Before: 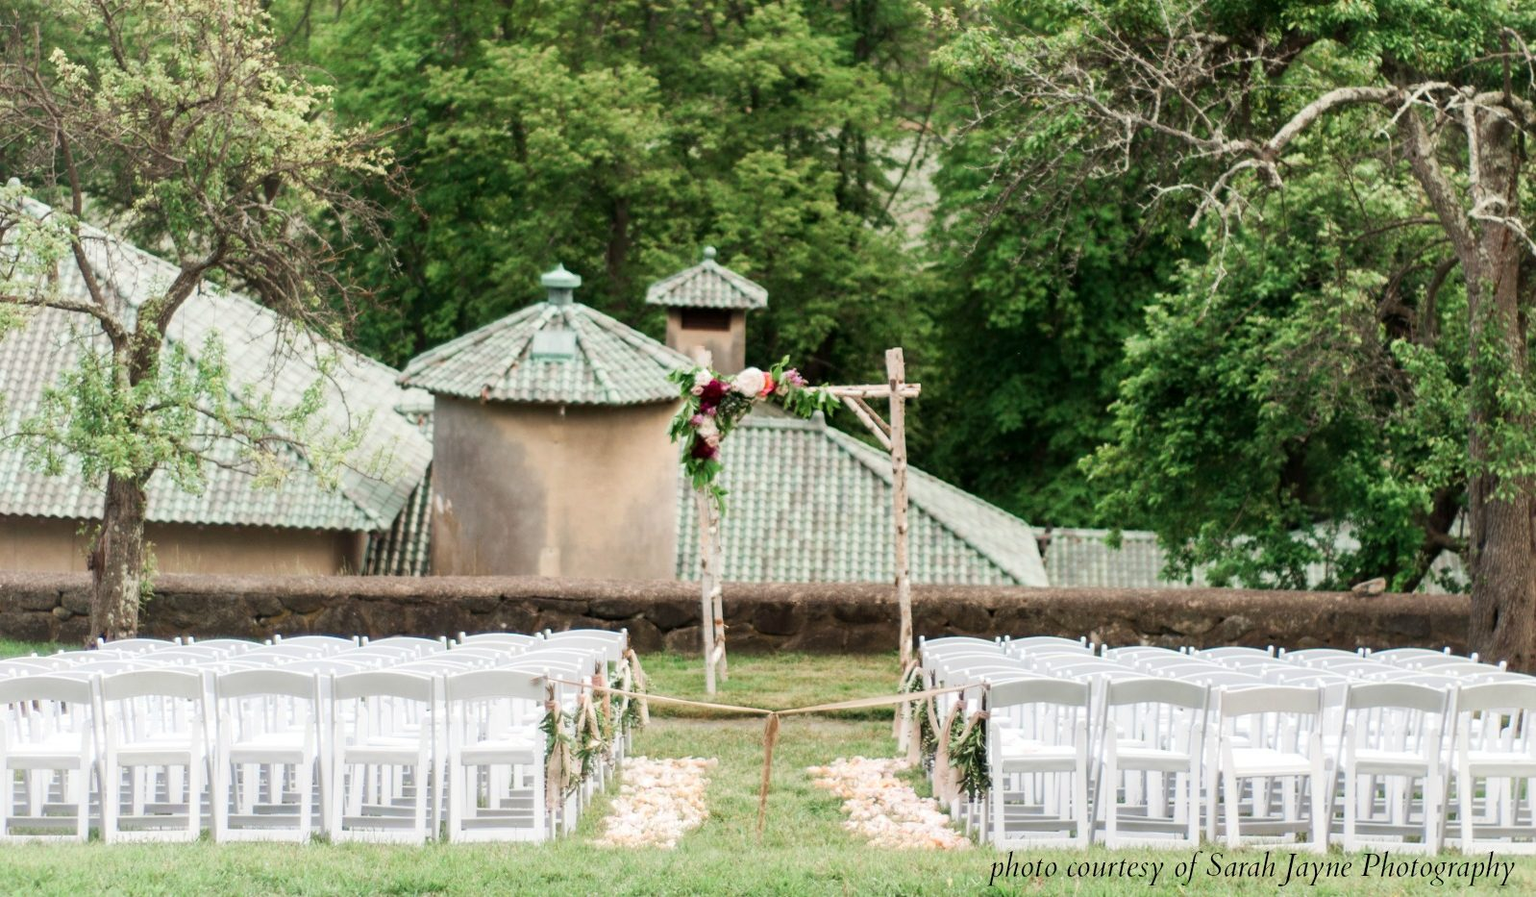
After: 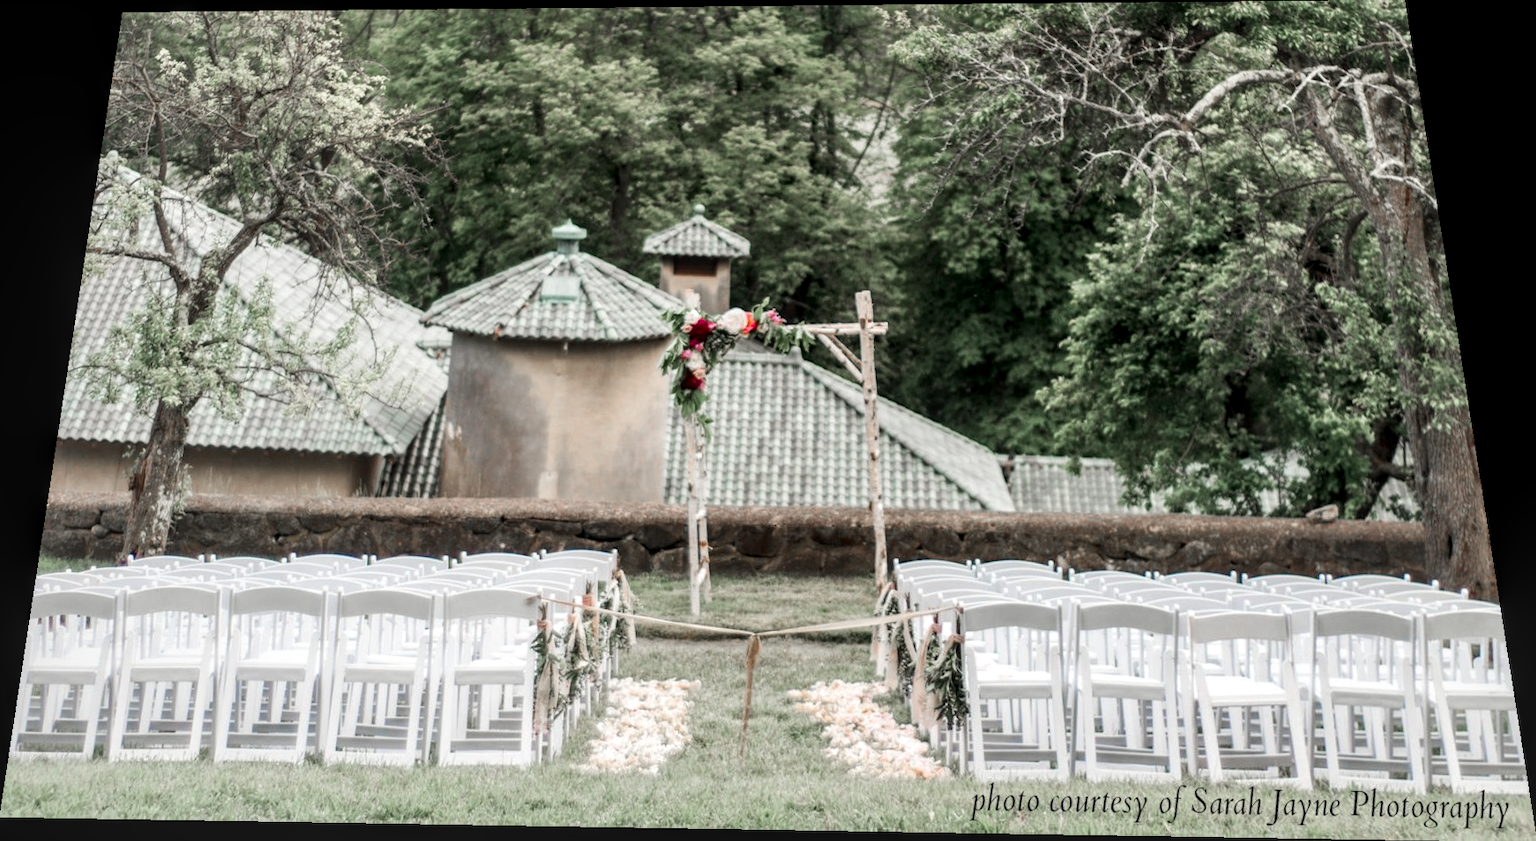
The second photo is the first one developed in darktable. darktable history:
color zones: curves: ch1 [(0, 0.708) (0.088, 0.648) (0.245, 0.187) (0.429, 0.326) (0.571, 0.498) (0.714, 0.5) (0.857, 0.5) (1, 0.708)]
rotate and perspective: rotation 0.128°, lens shift (vertical) -0.181, lens shift (horizontal) -0.044, shear 0.001, automatic cropping off
local contrast: detail 130%
